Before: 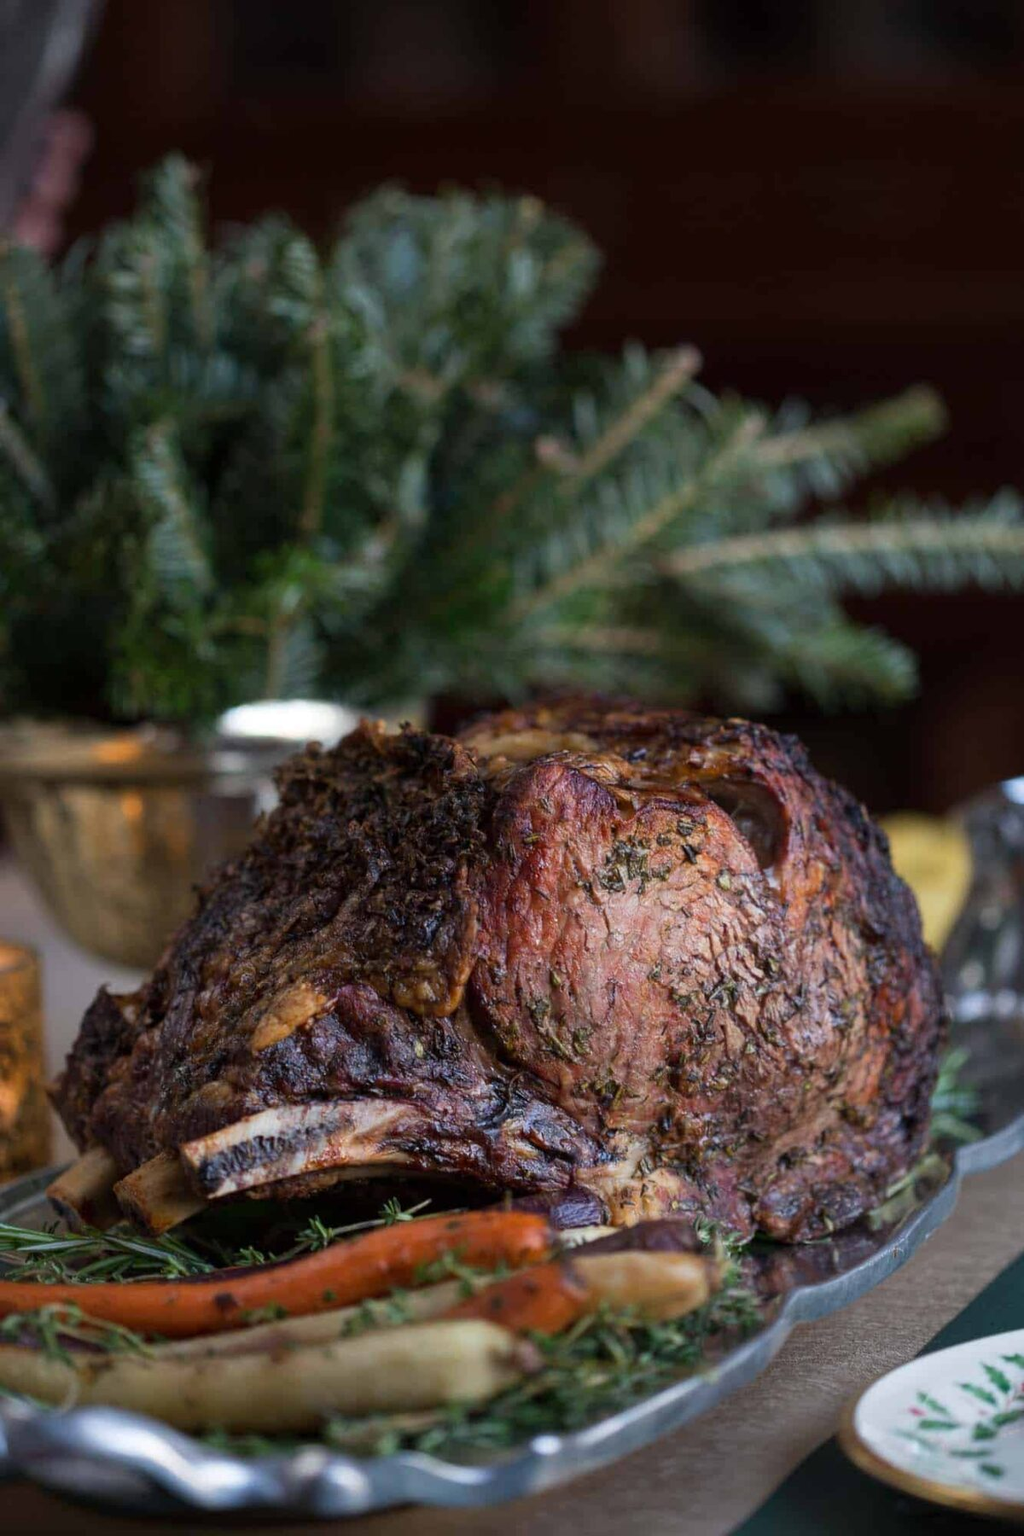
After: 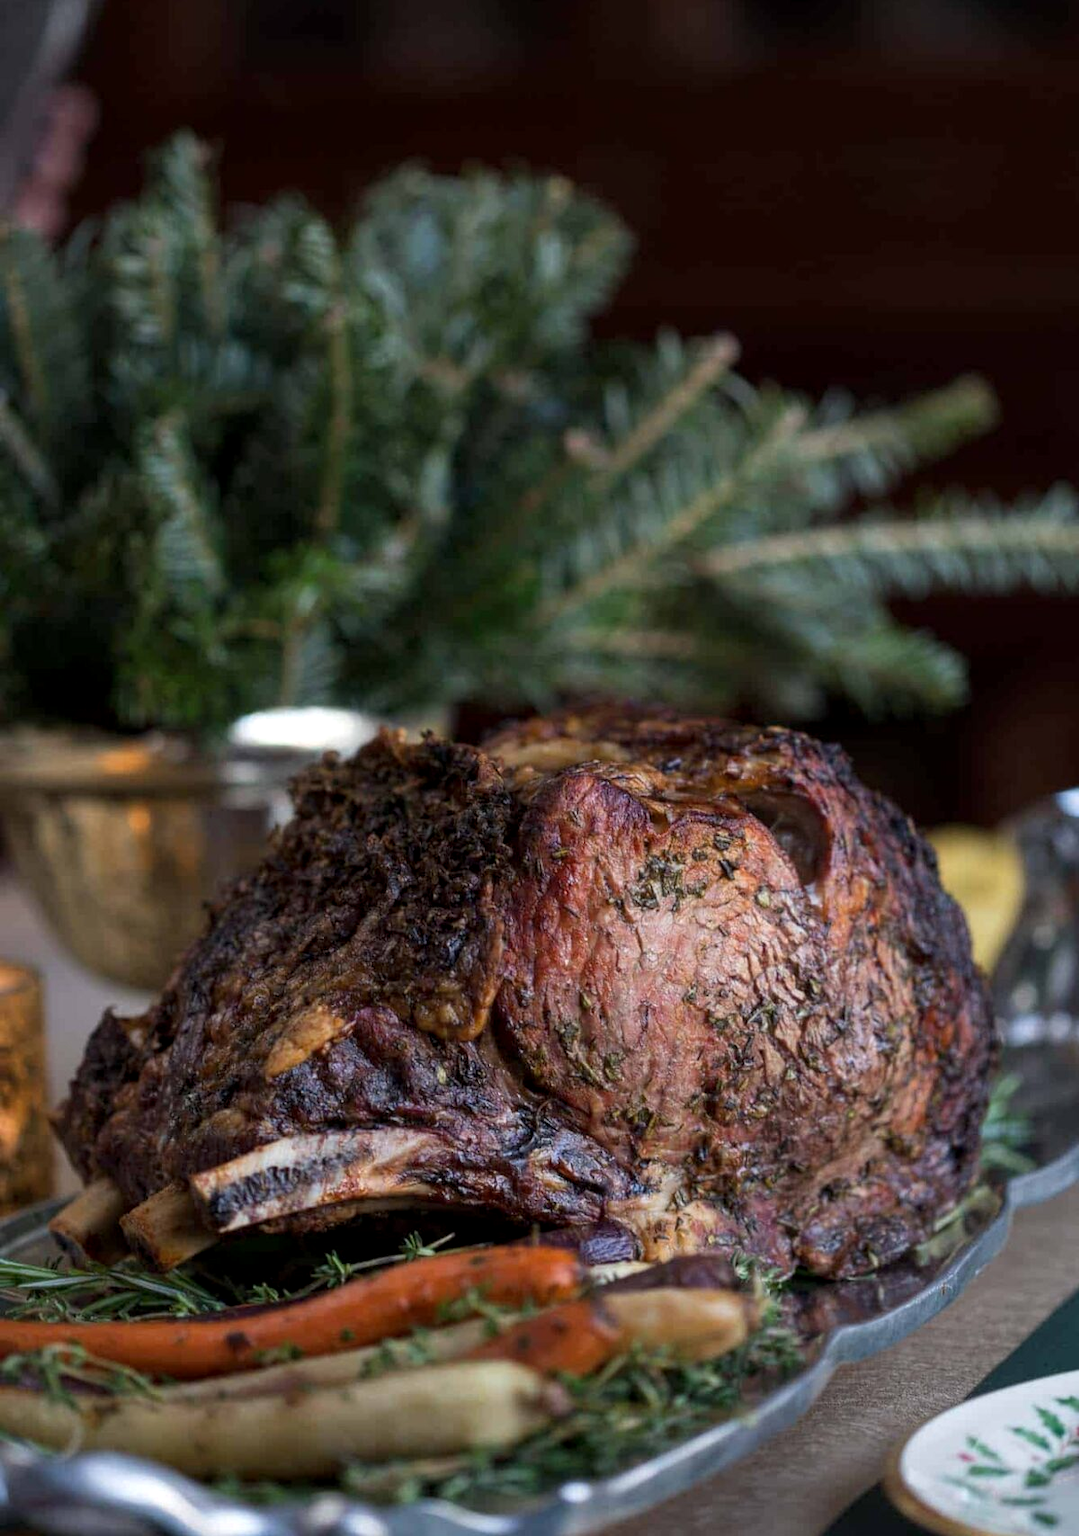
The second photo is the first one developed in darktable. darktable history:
crop and rotate: top 1.931%, bottom 3.168%
local contrast: highlights 106%, shadows 102%, detail 120%, midtone range 0.2
